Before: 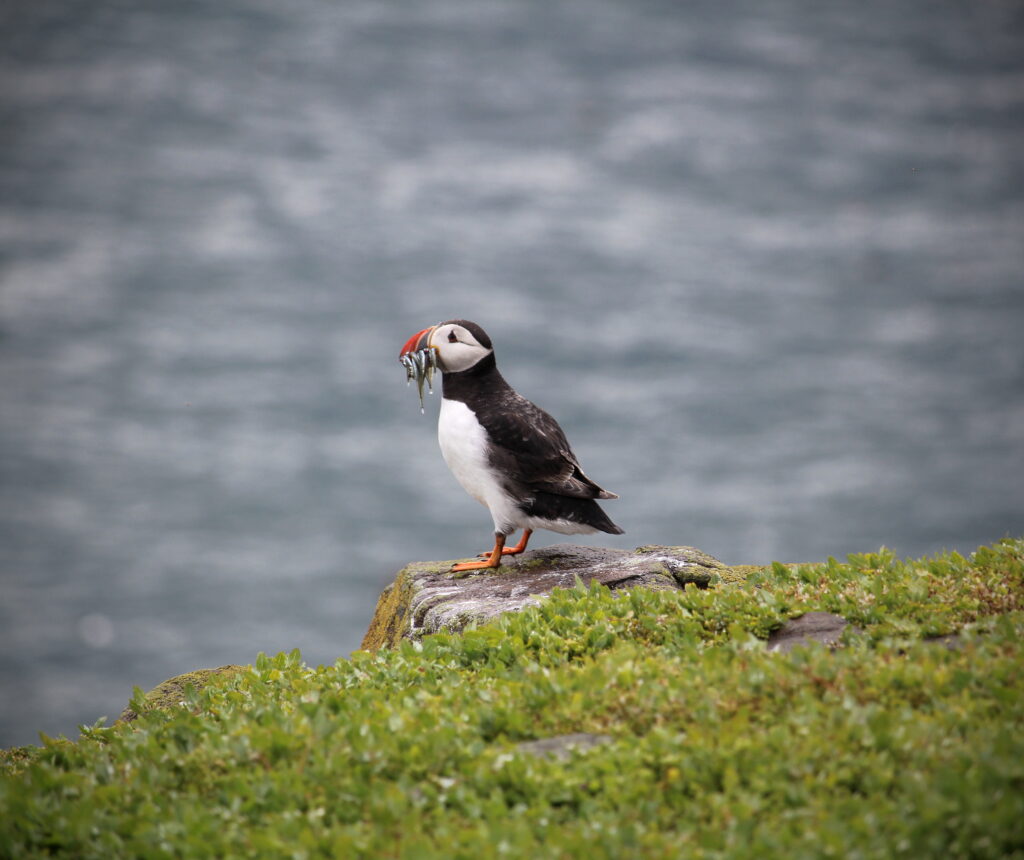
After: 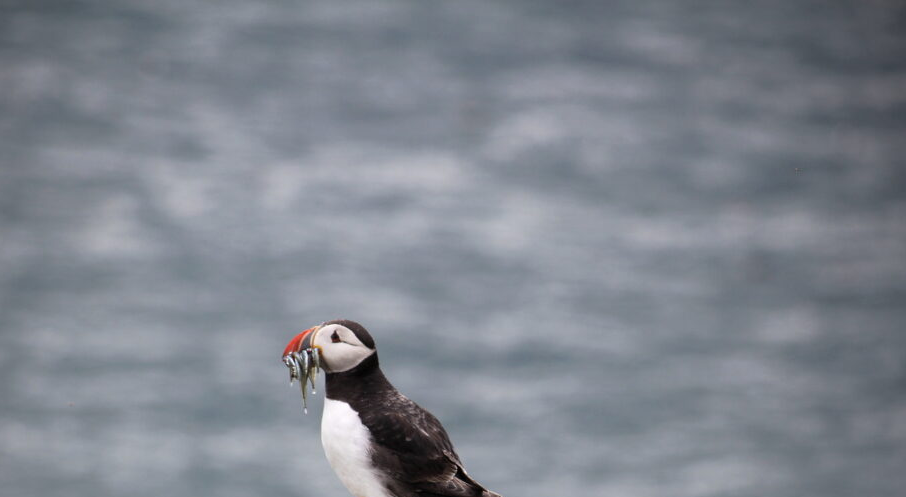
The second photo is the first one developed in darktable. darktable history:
crop and rotate: left 11.451%, bottom 42.136%
tone equalizer: smoothing diameter 2.22%, edges refinement/feathering 20.4, mask exposure compensation -1.57 EV, filter diffusion 5
